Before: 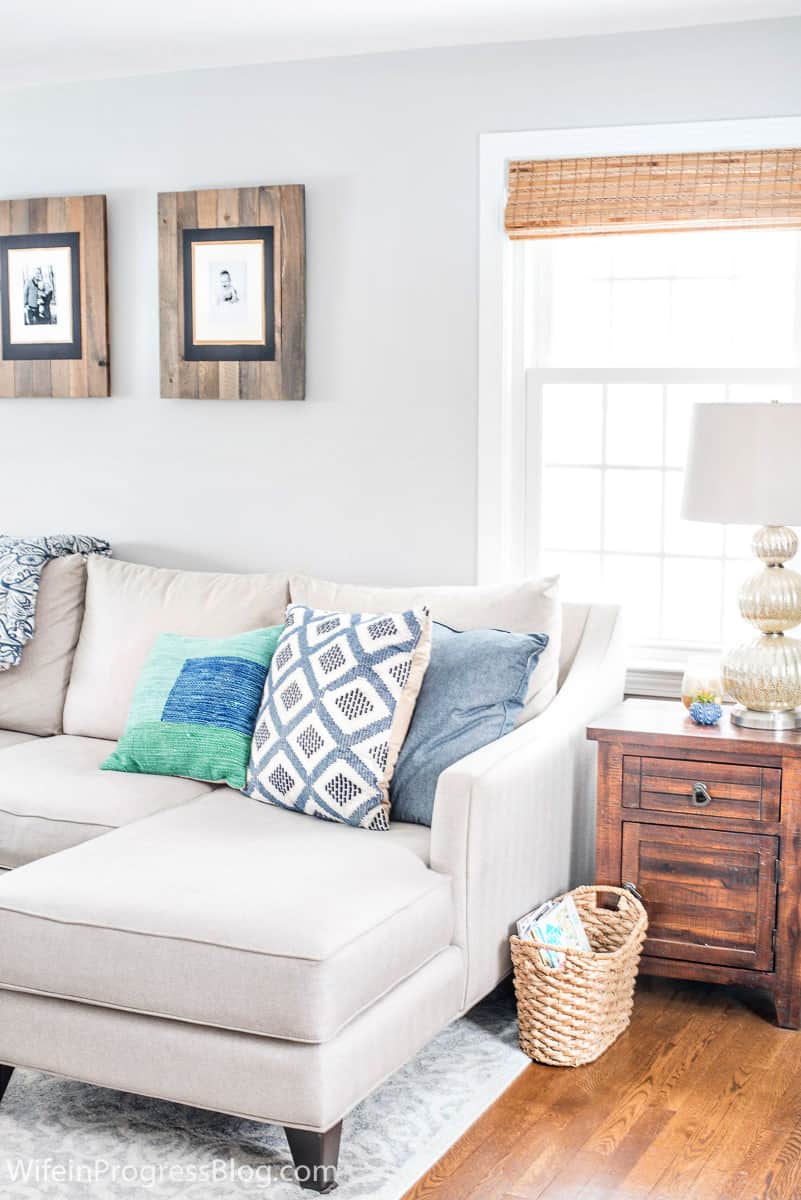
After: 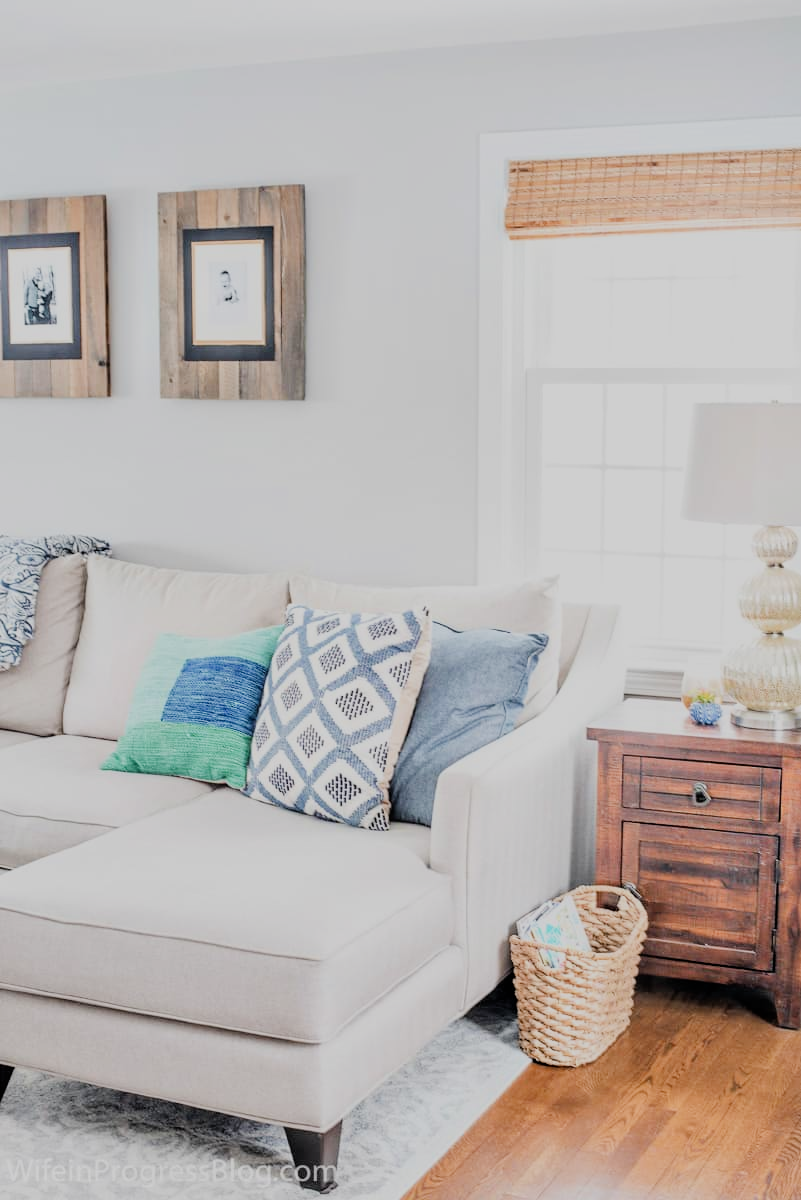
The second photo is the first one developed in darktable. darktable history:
filmic rgb: black relative exposure -7.08 EV, white relative exposure 5.39 EV, hardness 3.02
